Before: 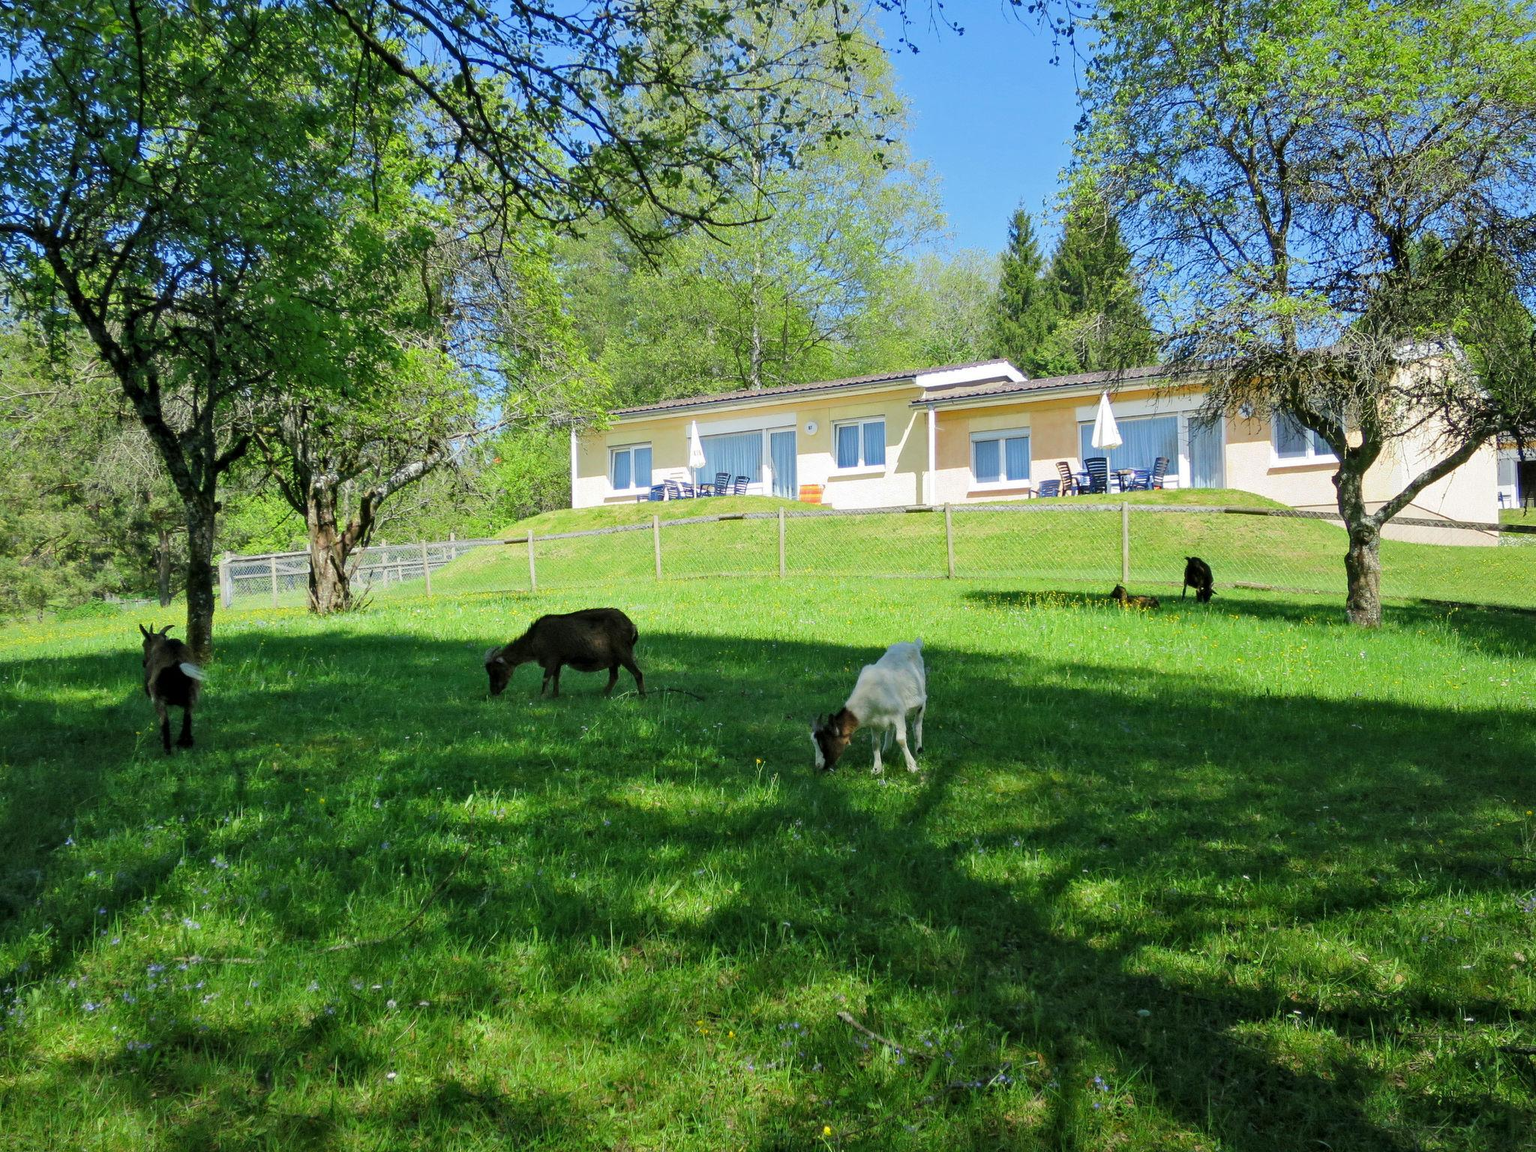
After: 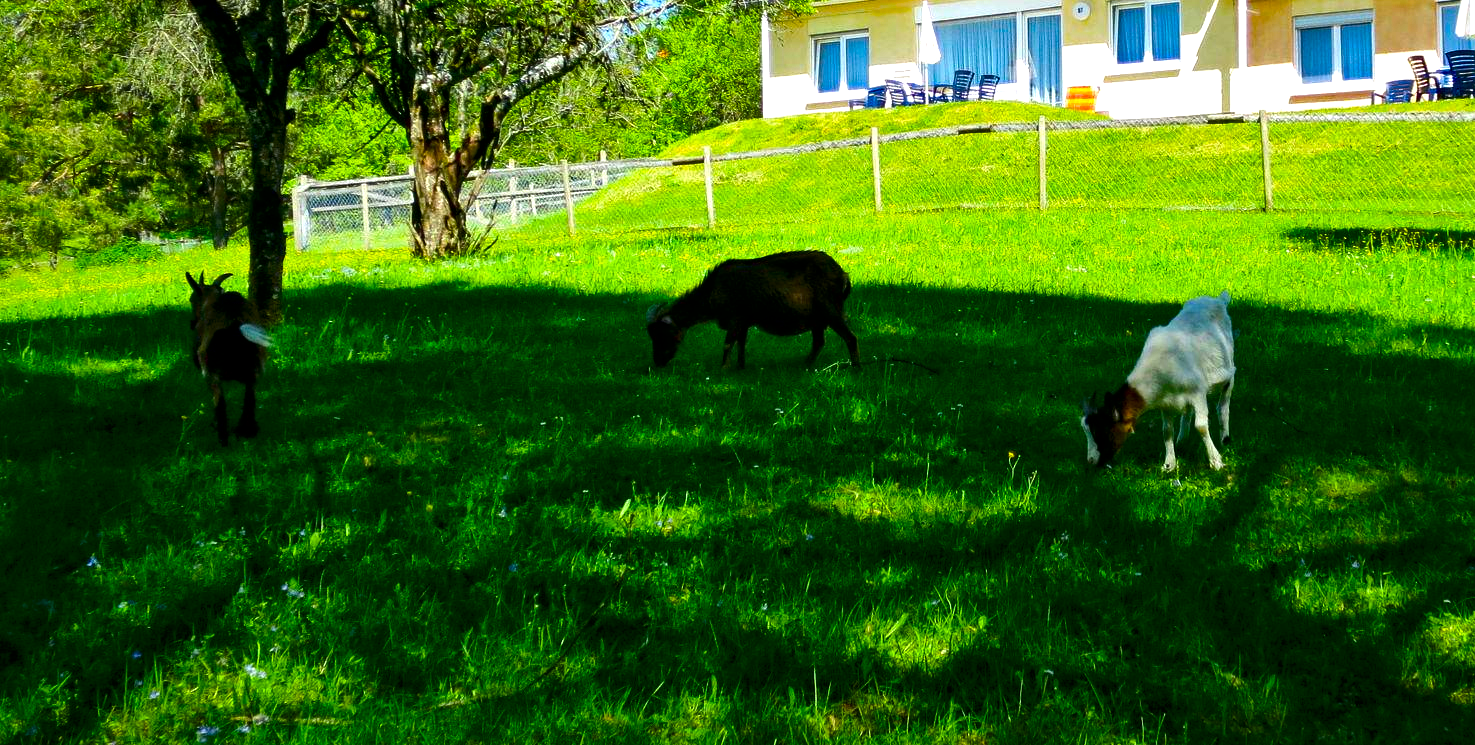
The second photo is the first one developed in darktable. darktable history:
color balance rgb: linear chroma grading › global chroma 9%, perceptual saturation grading › global saturation 36%, perceptual saturation grading › shadows 35%, perceptual brilliance grading › global brilliance 15%, perceptual brilliance grading › shadows -35%, global vibrance 15%
crop: top 36.498%, right 27.964%, bottom 14.995%
local contrast: mode bilateral grid, contrast 25, coarseness 50, detail 123%, midtone range 0.2
contrast brightness saturation: contrast 0.07, brightness -0.14, saturation 0.11
